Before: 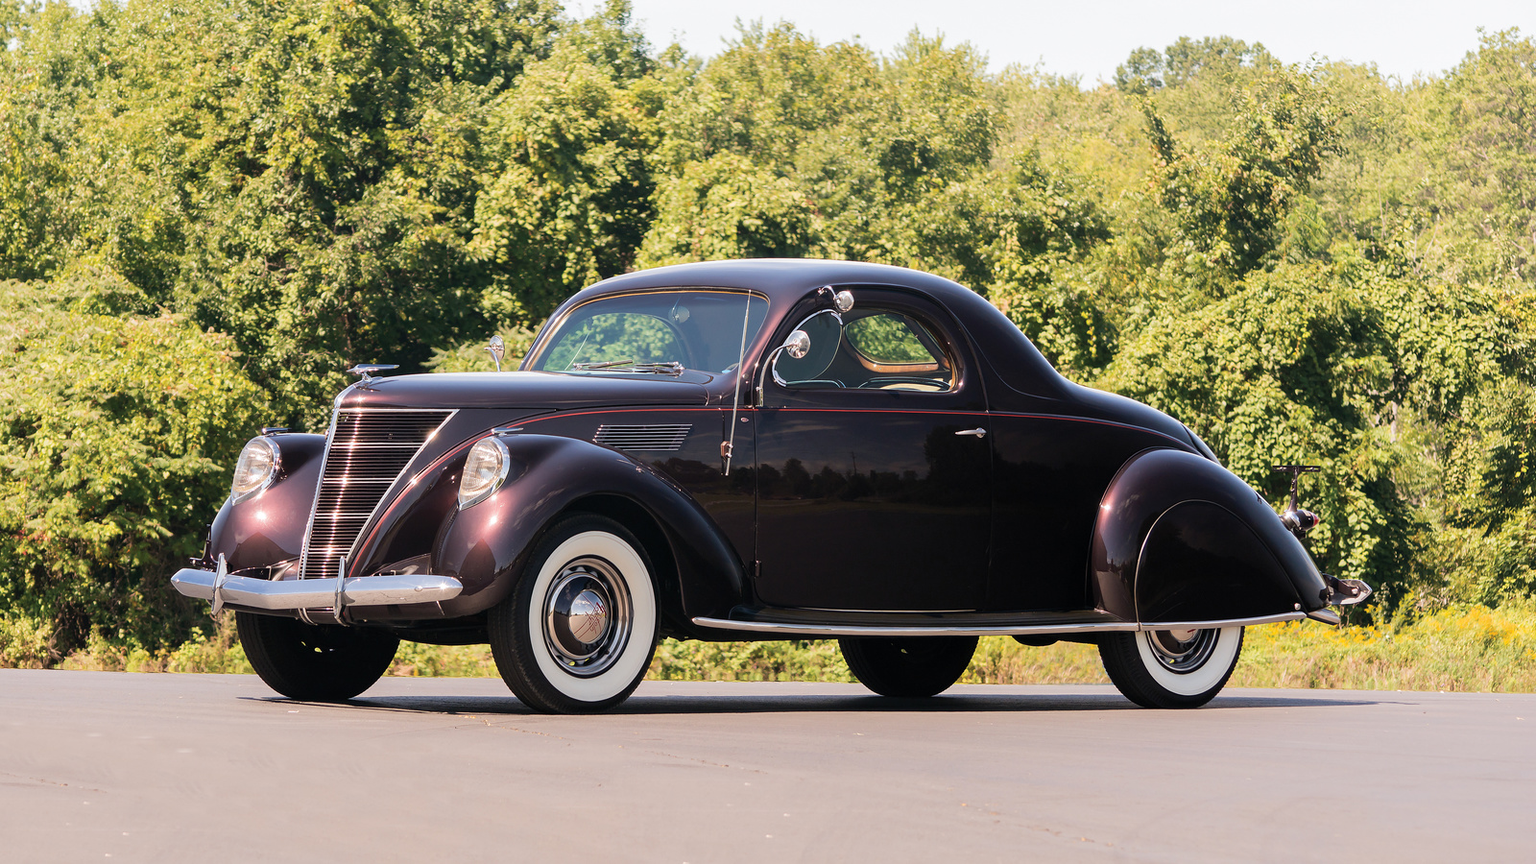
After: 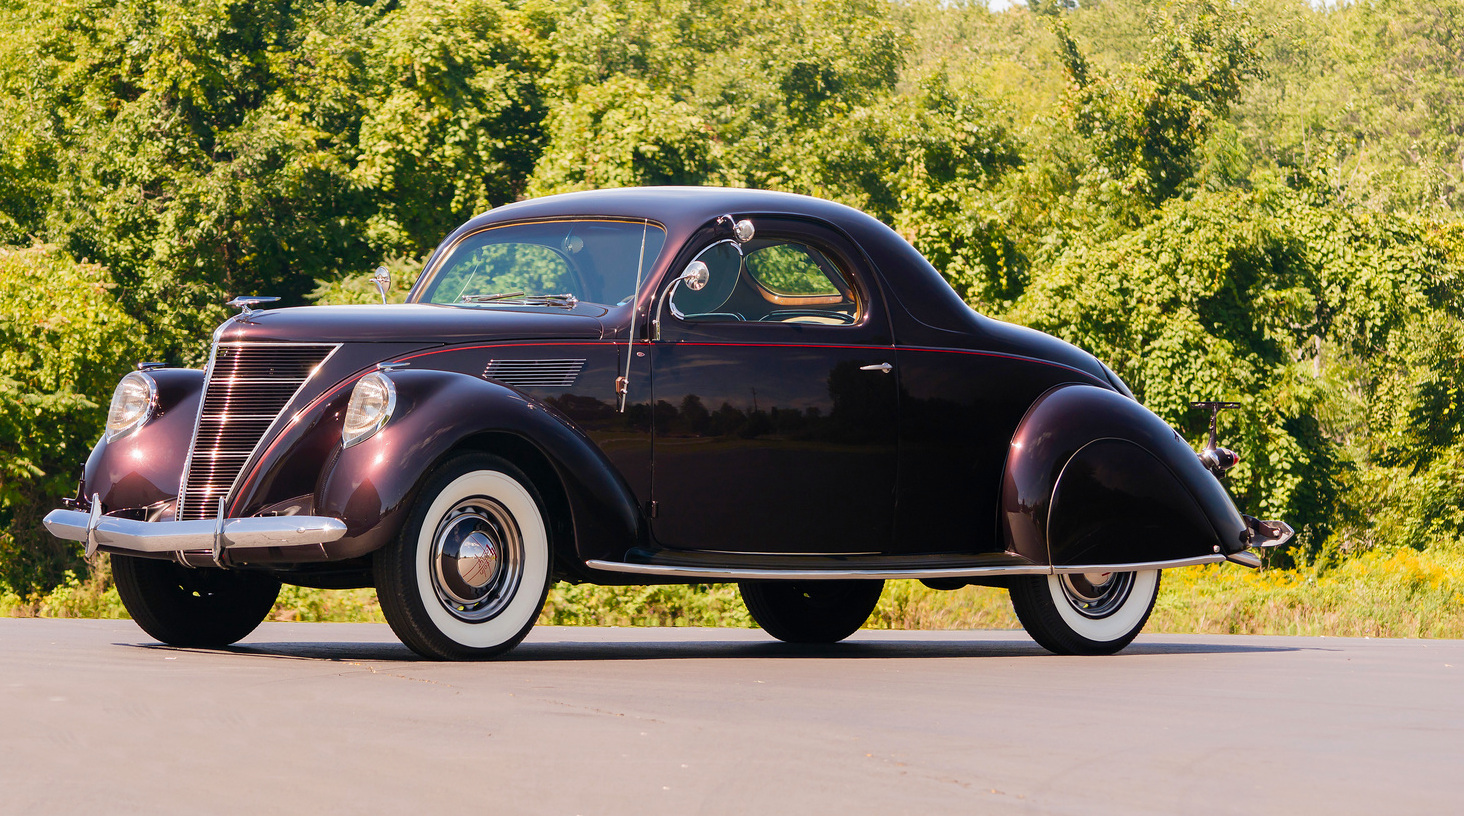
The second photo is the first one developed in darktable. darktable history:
color balance rgb: shadows lift › hue 87.49°, perceptual saturation grading › global saturation 20%, perceptual saturation grading › highlights -14.167%, perceptual saturation grading › shadows 49.677%
exposure: exposure -0.024 EV, compensate highlight preservation false
crop and rotate: left 8.494%, top 9.287%
